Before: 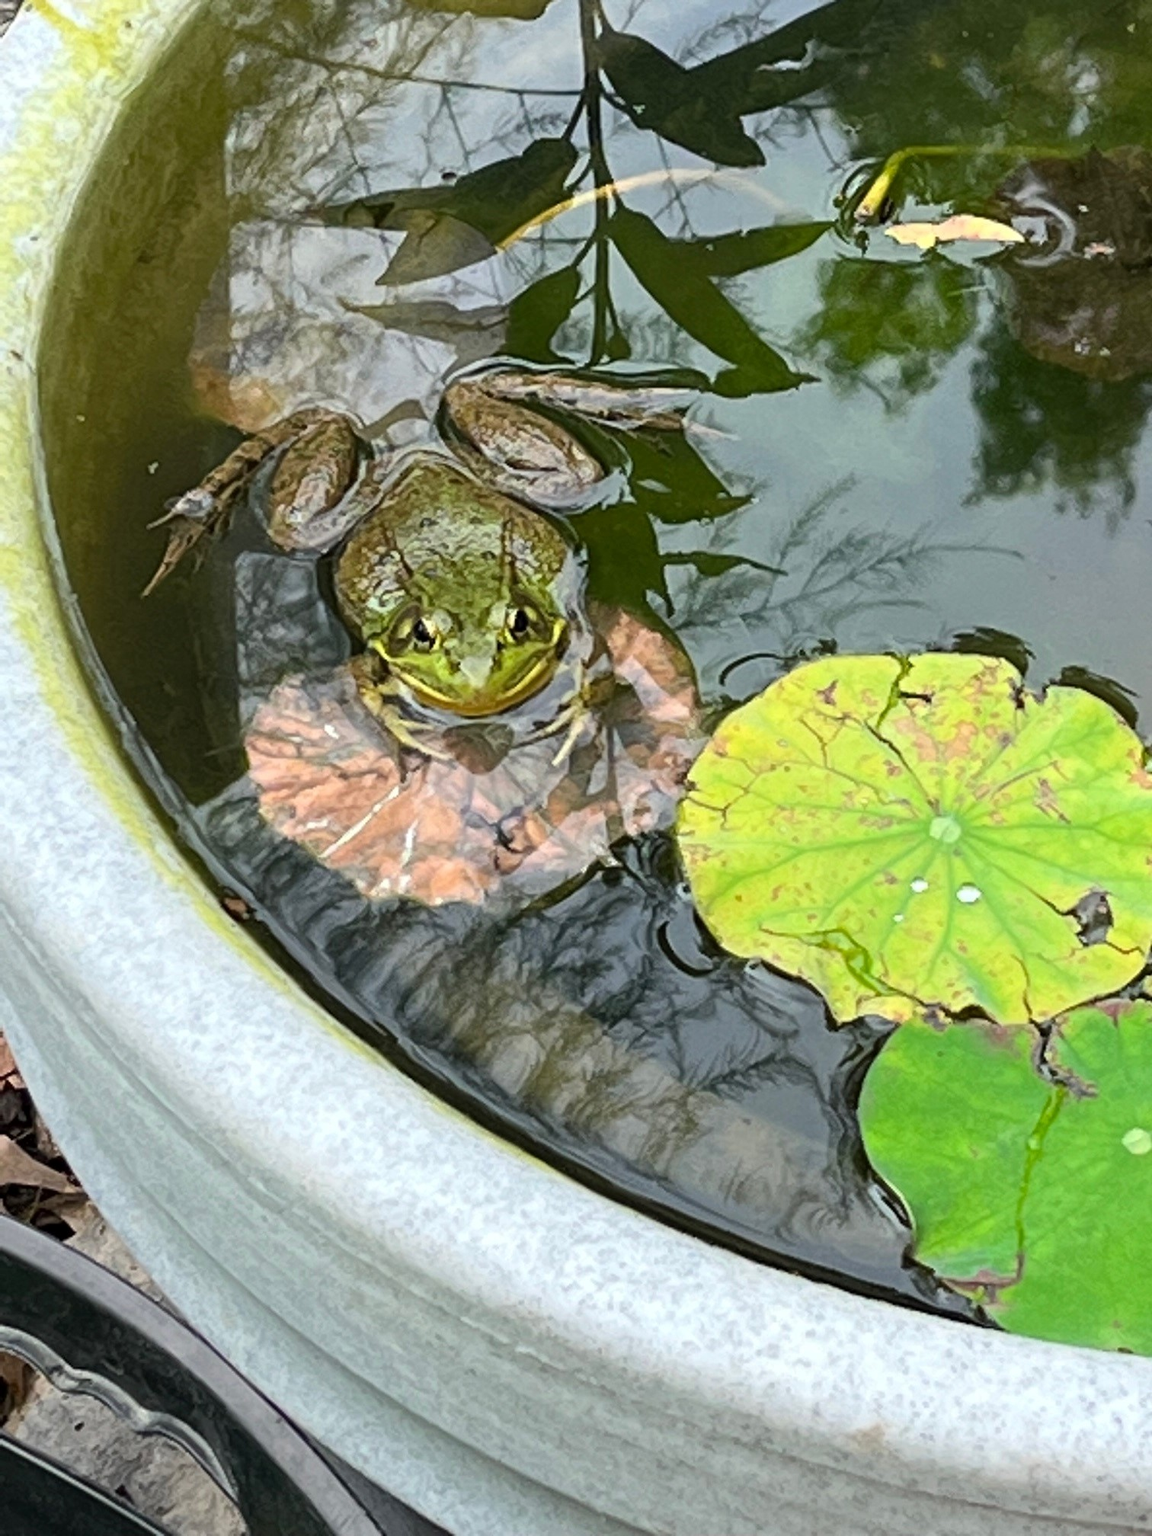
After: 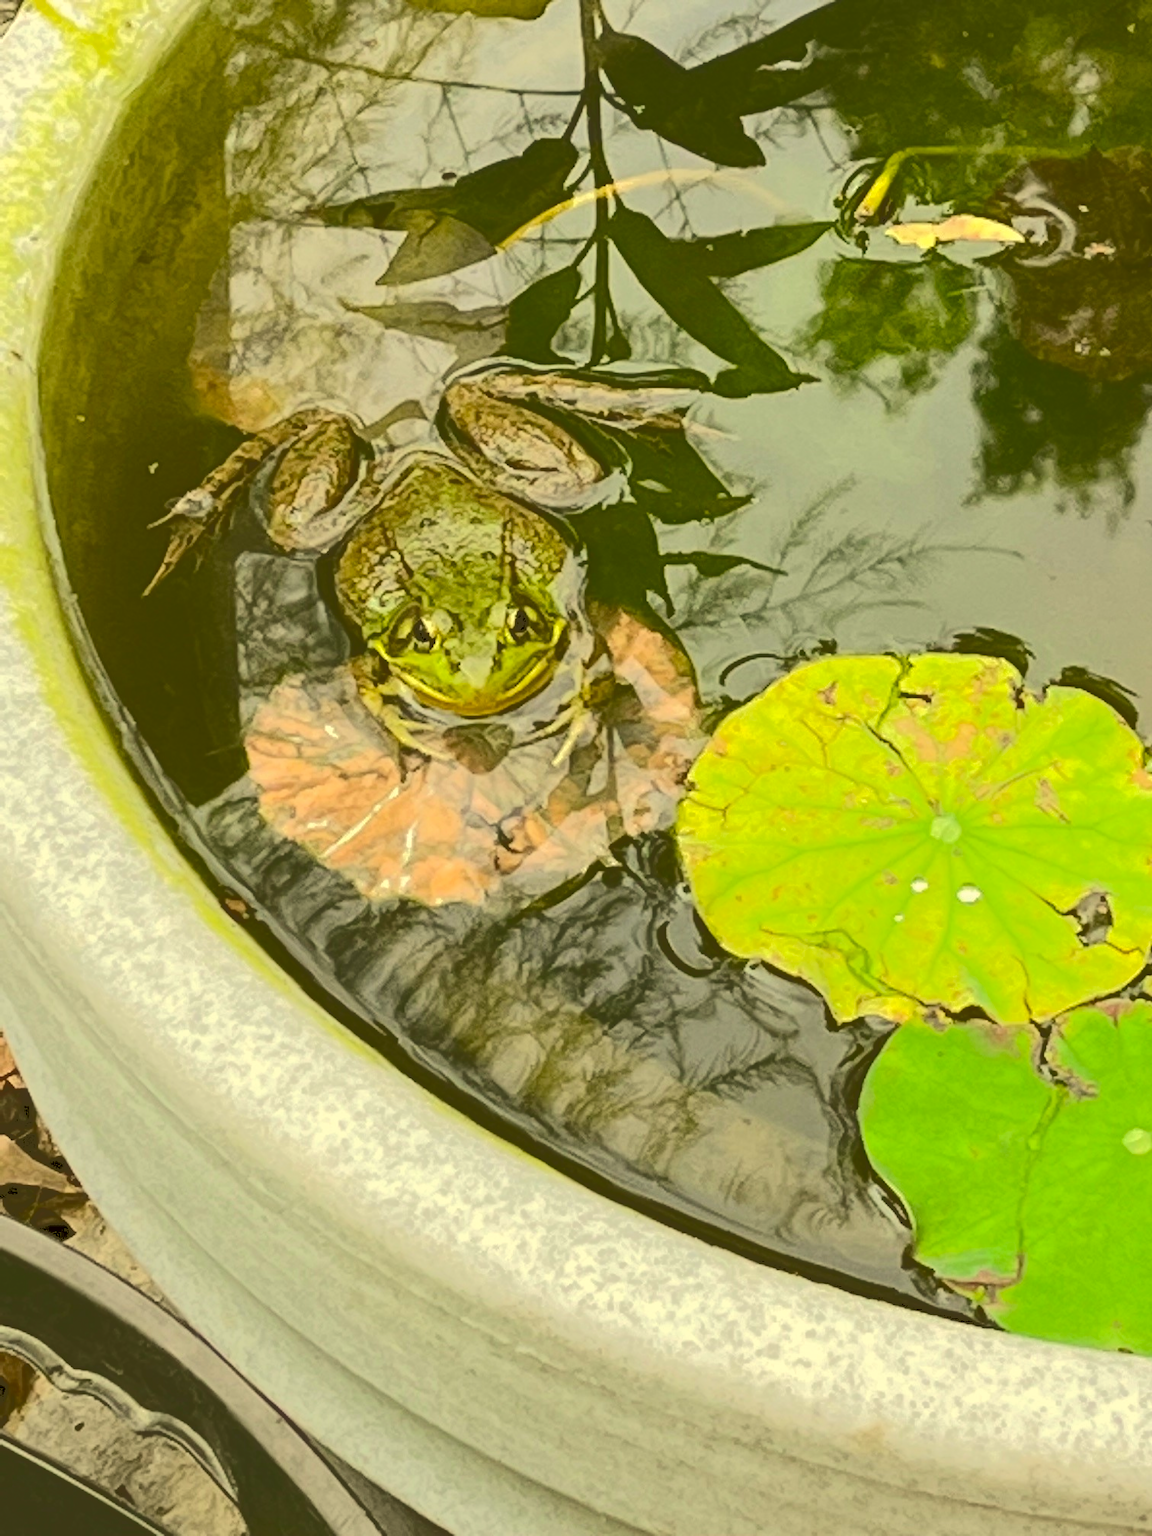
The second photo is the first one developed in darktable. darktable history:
color correction: highlights a* 0.14, highlights b* 29.52, shadows a* -0.163, shadows b* 20.98
tone curve: curves: ch0 [(0, 0) (0.003, 0.232) (0.011, 0.232) (0.025, 0.232) (0.044, 0.233) (0.069, 0.234) (0.1, 0.237) (0.136, 0.247) (0.177, 0.258) (0.224, 0.283) (0.277, 0.332) (0.335, 0.401) (0.399, 0.483) (0.468, 0.56) (0.543, 0.637) (0.623, 0.706) (0.709, 0.764) (0.801, 0.816) (0.898, 0.859) (1, 1)], color space Lab, independent channels, preserve colors none
